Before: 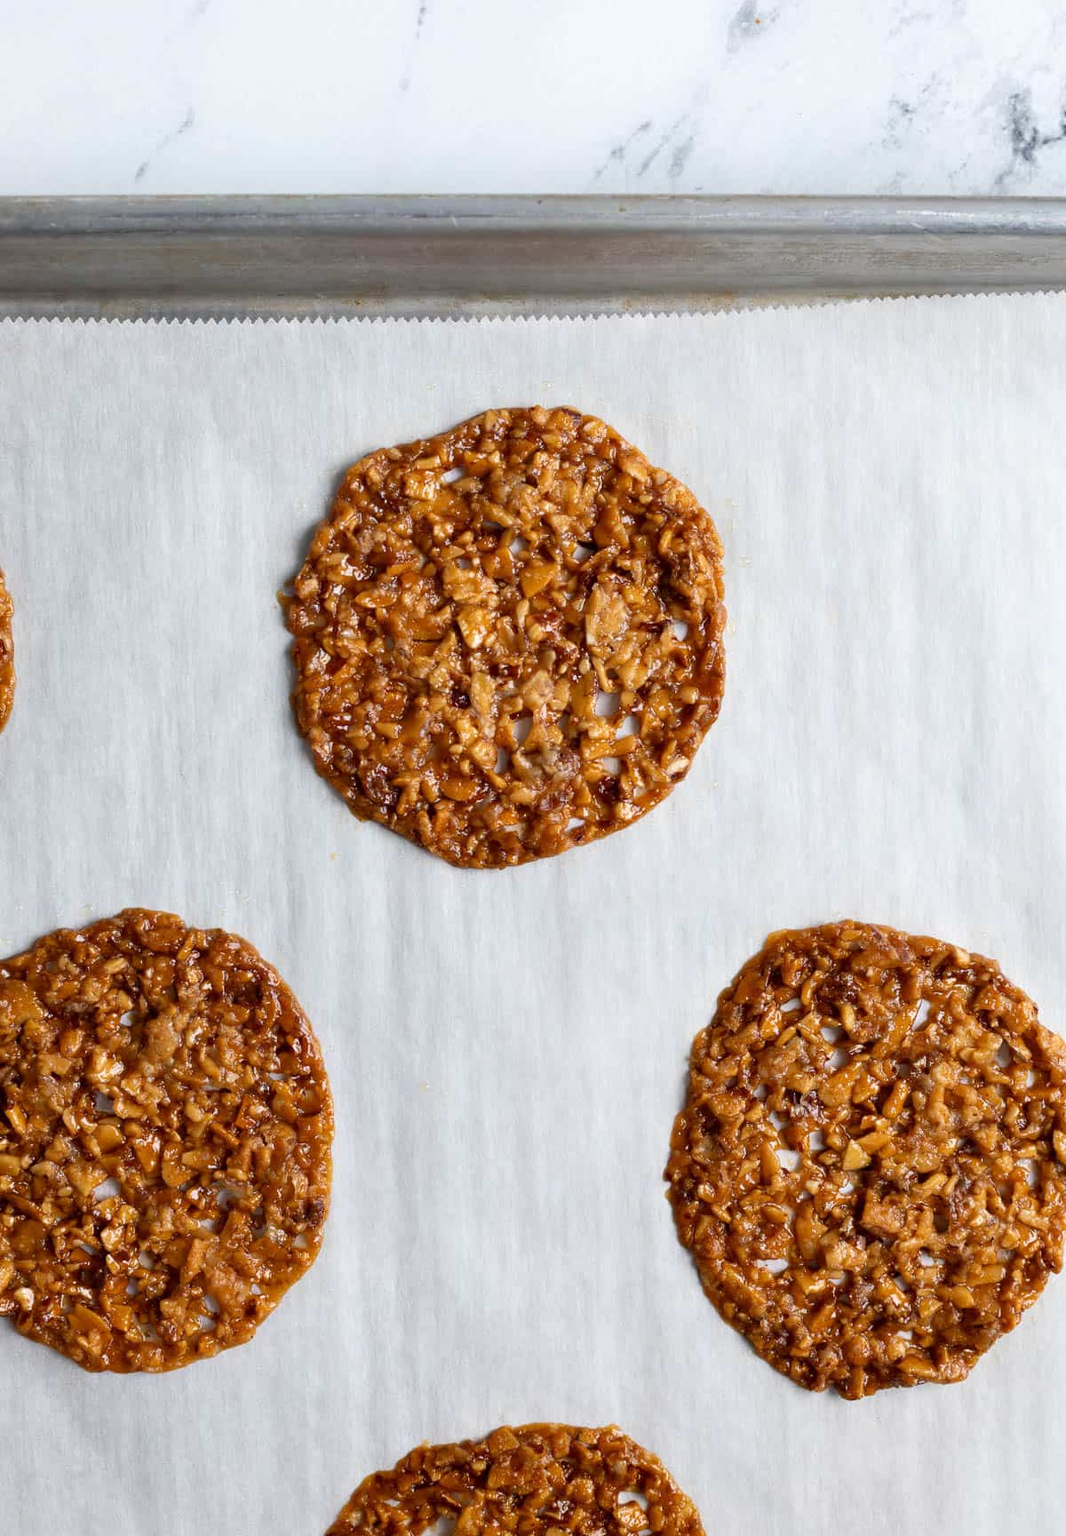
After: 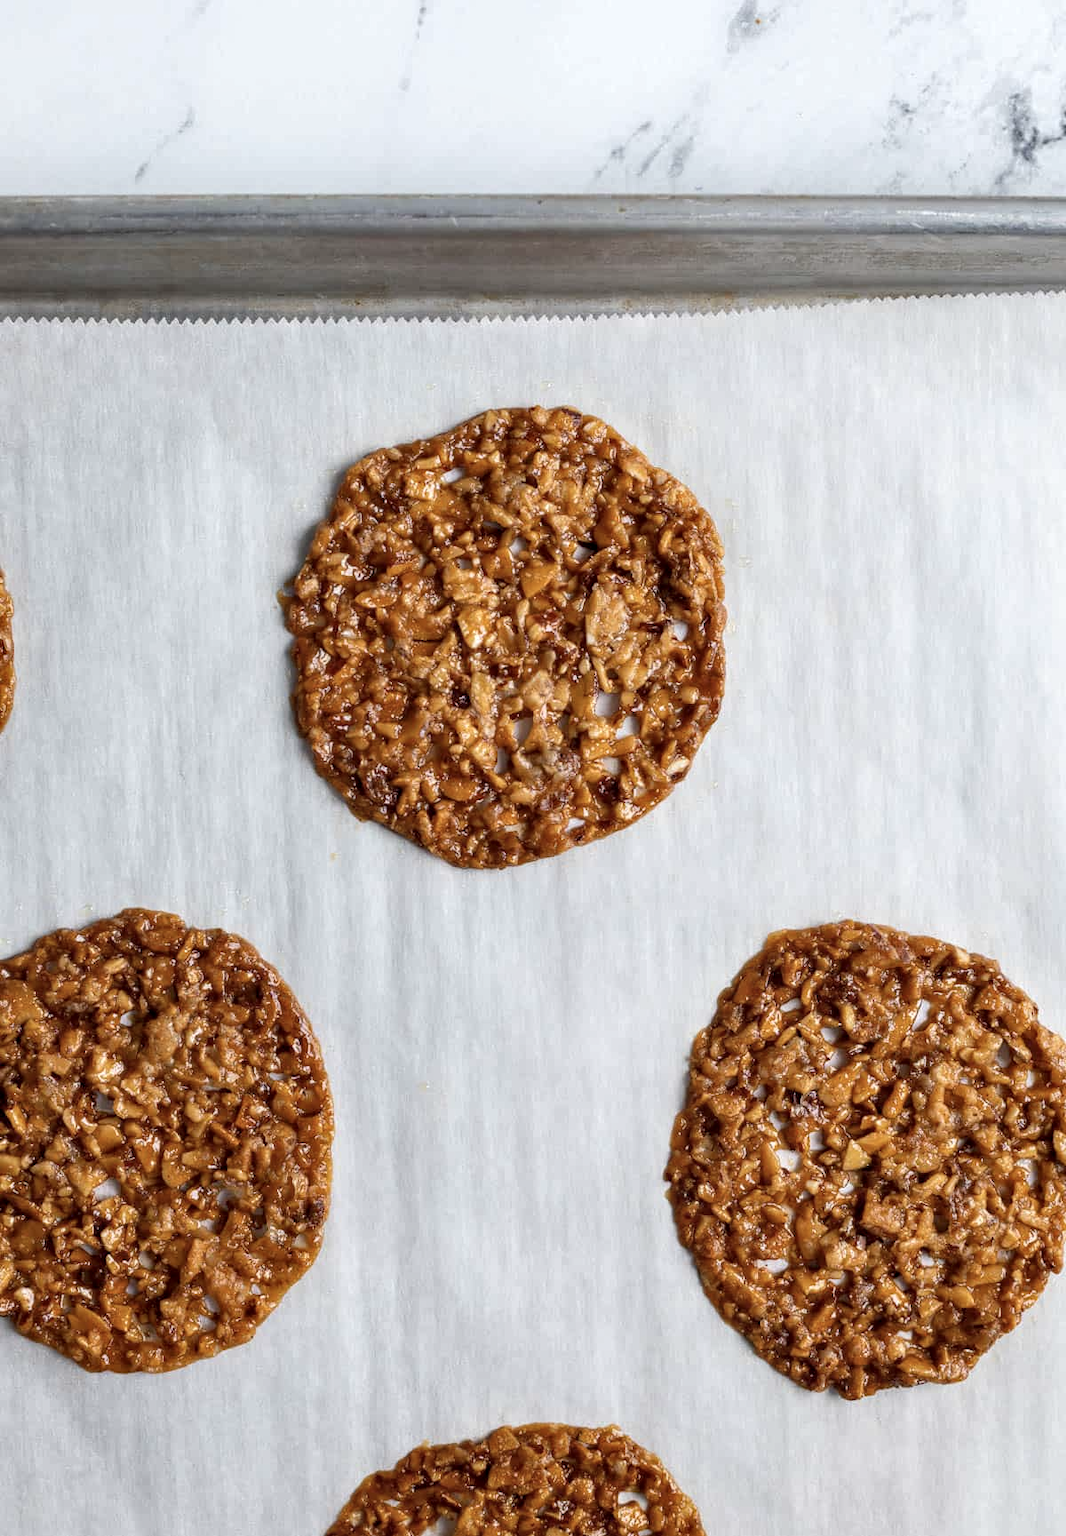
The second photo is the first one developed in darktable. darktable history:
local contrast: on, module defaults
white balance: emerald 1
contrast brightness saturation: saturation -0.17
